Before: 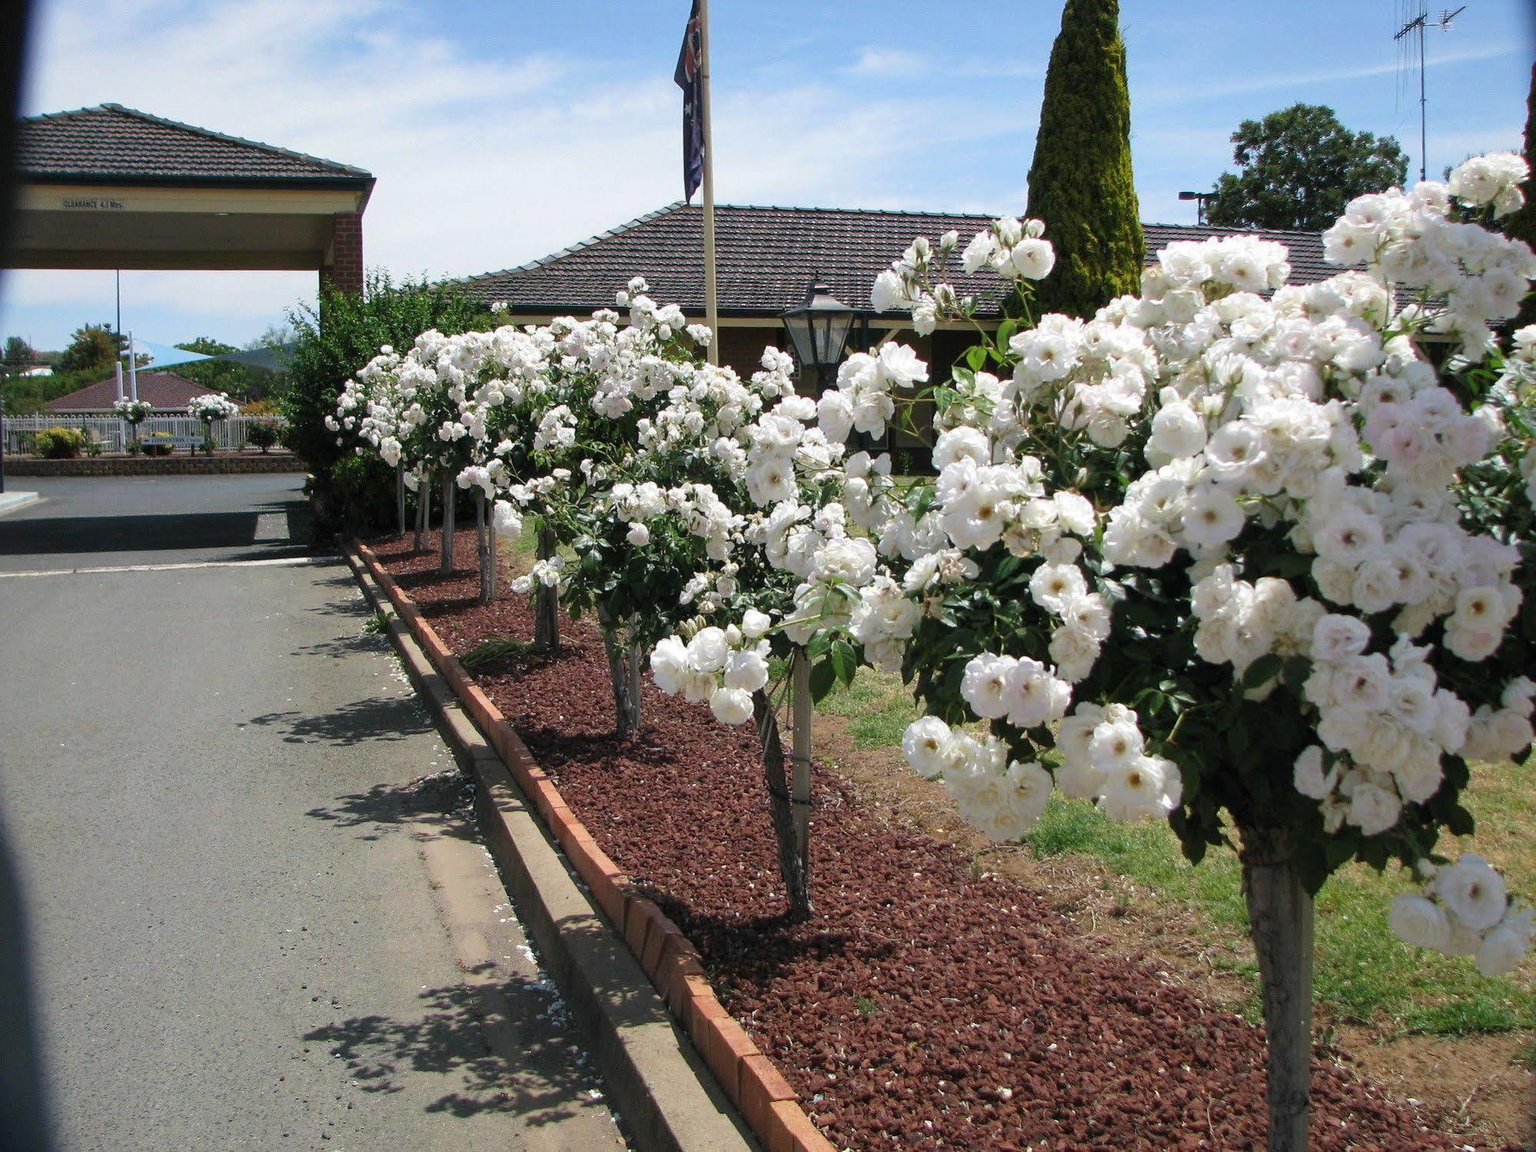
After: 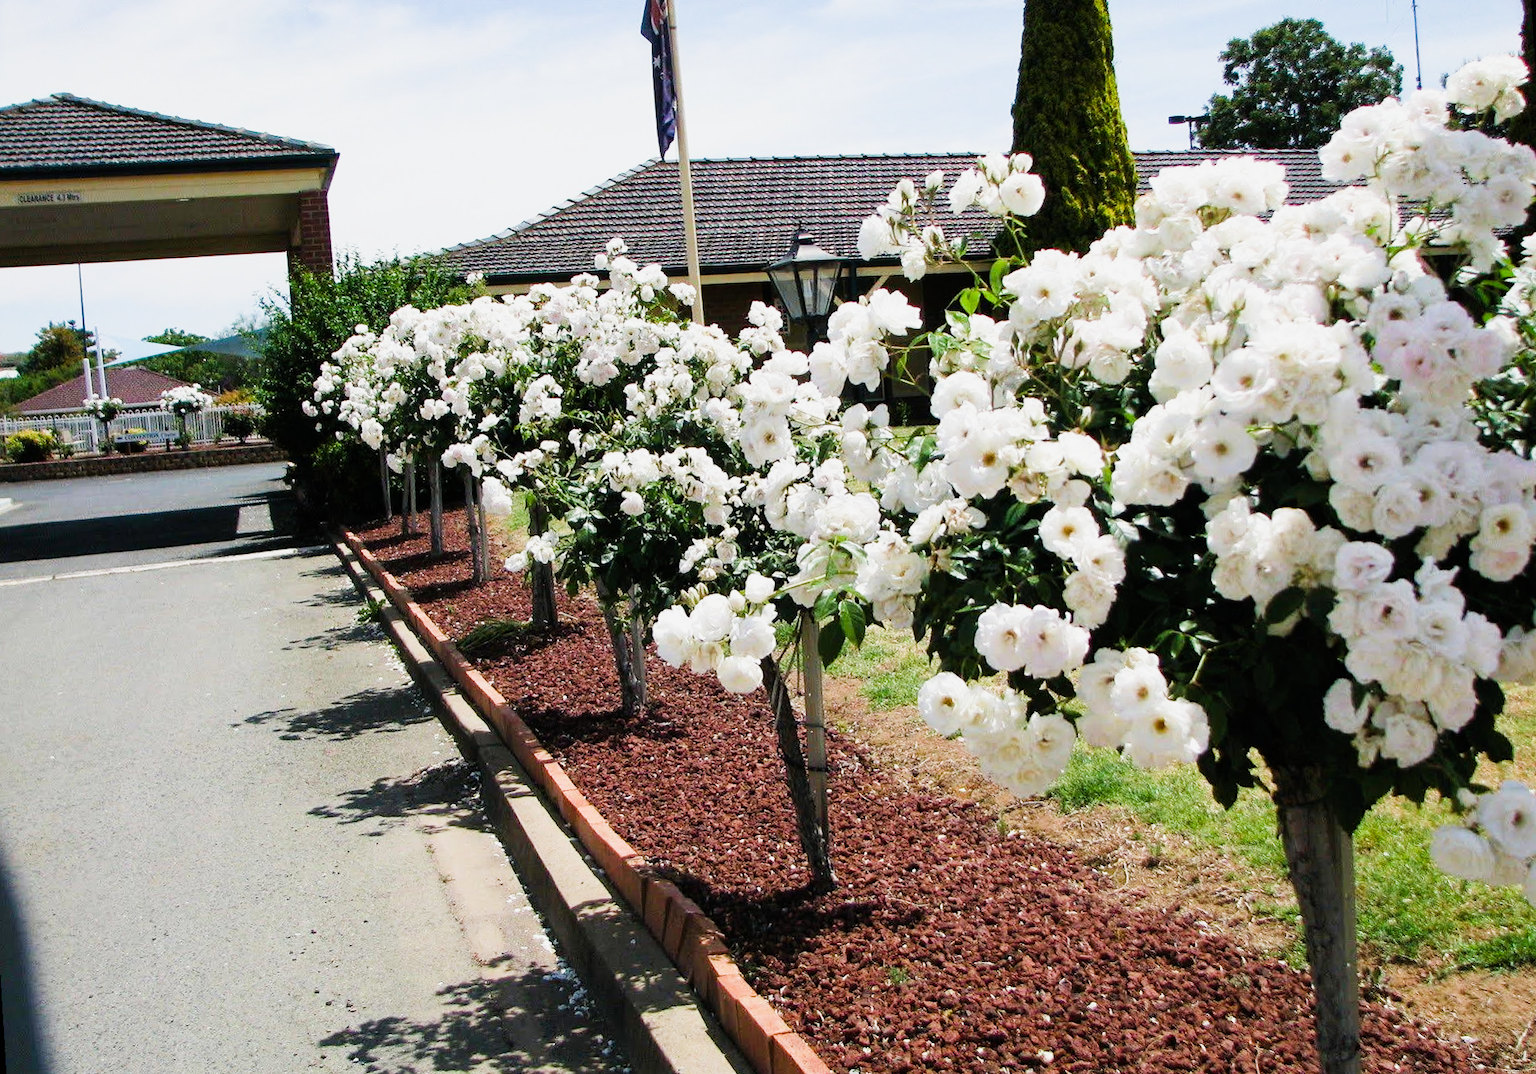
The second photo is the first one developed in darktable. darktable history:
sigmoid: contrast 1.8
exposure: black level correction 0, exposure 0.7 EV, compensate exposure bias true, compensate highlight preservation false
rotate and perspective: rotation -3.52°, crop left 0.036, crop right 0.964, crop top 0.081, crop bottom 0.919
